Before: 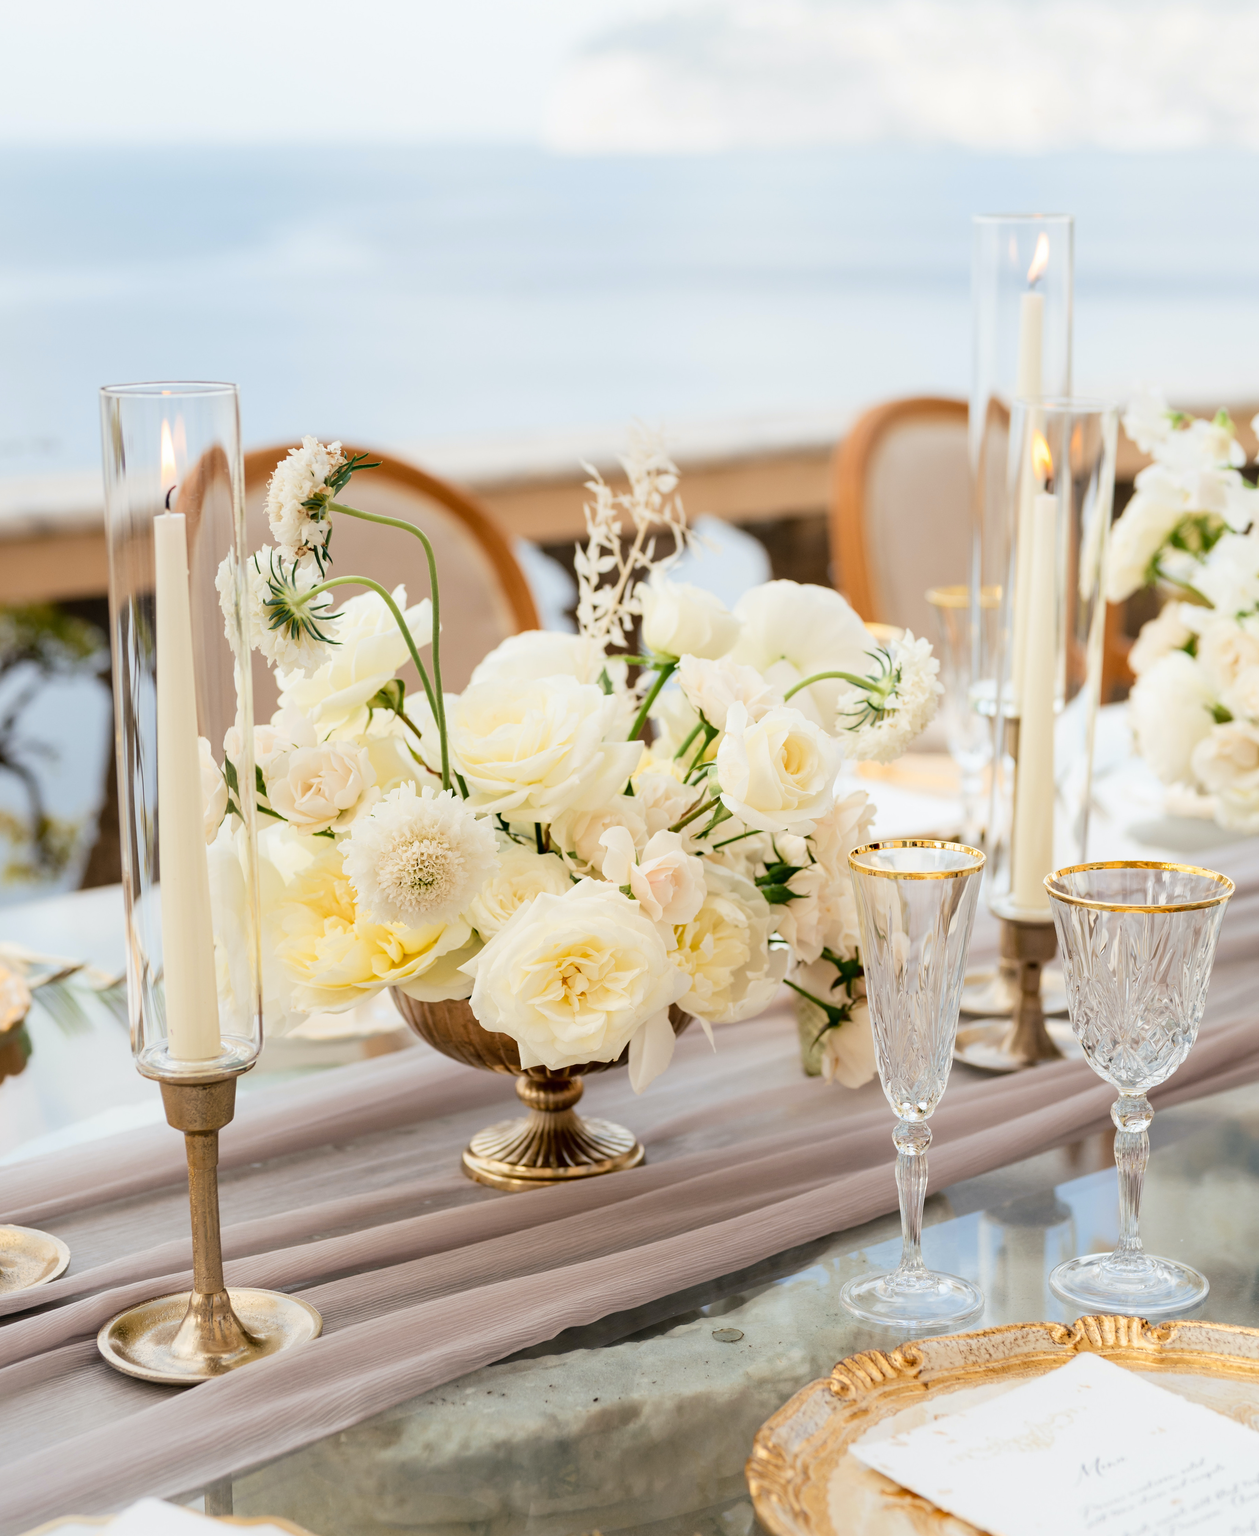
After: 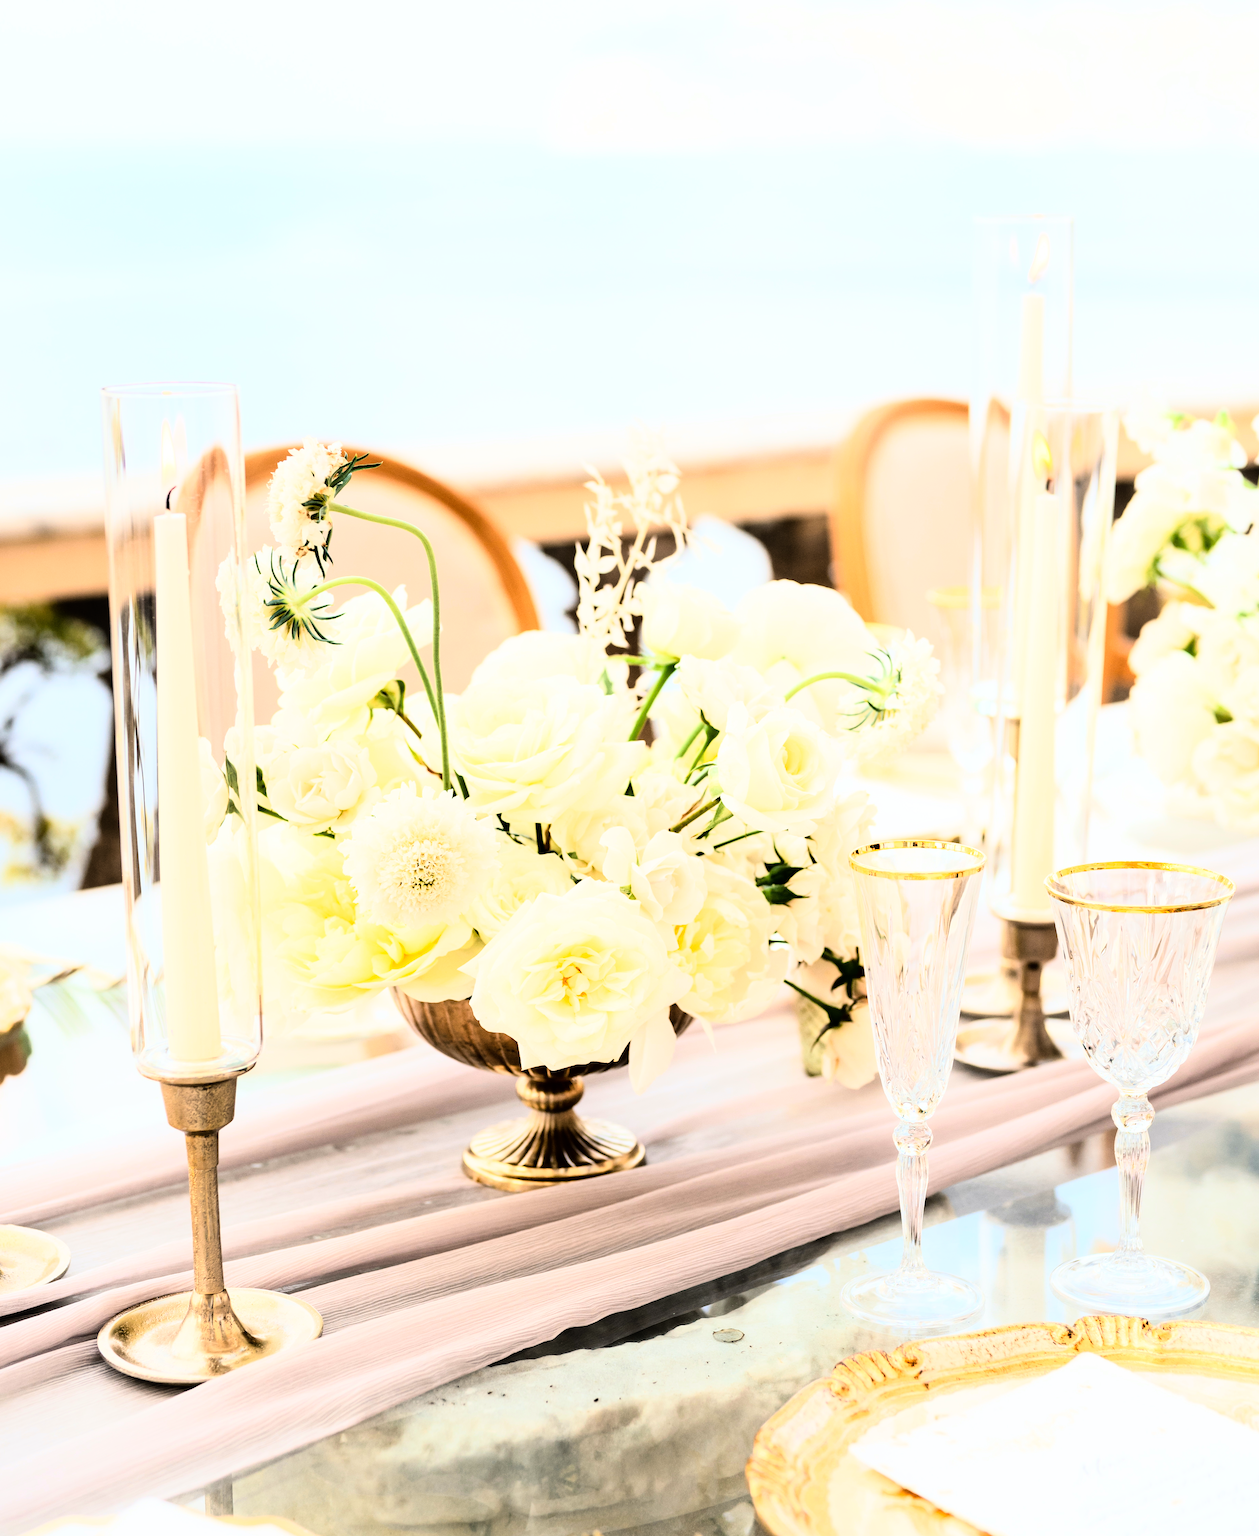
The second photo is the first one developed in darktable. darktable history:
exposure: compensate highlight preservation false
rgb curve: curves: ch0 [(0, 0) (0.21, 0.15) (0.24, 0.21) (0.5, 0.75) (0.75, 0.96) (0.89, 0.99) (1, 1)]; ch1 [(0, 0.02) (0.21, 0.13) (0.25, 0.2) (0.5, 0.67) (0.75, 0.9) (0.89, 0.97) (1, 1)]; ch2 [(0, 0.02) (0.21, 0.13) (0.25, 0.2) (0.5, 0.67) (0.75, 0.9) (0.89, 0.97) (1, 1)], compensate middle gray true
